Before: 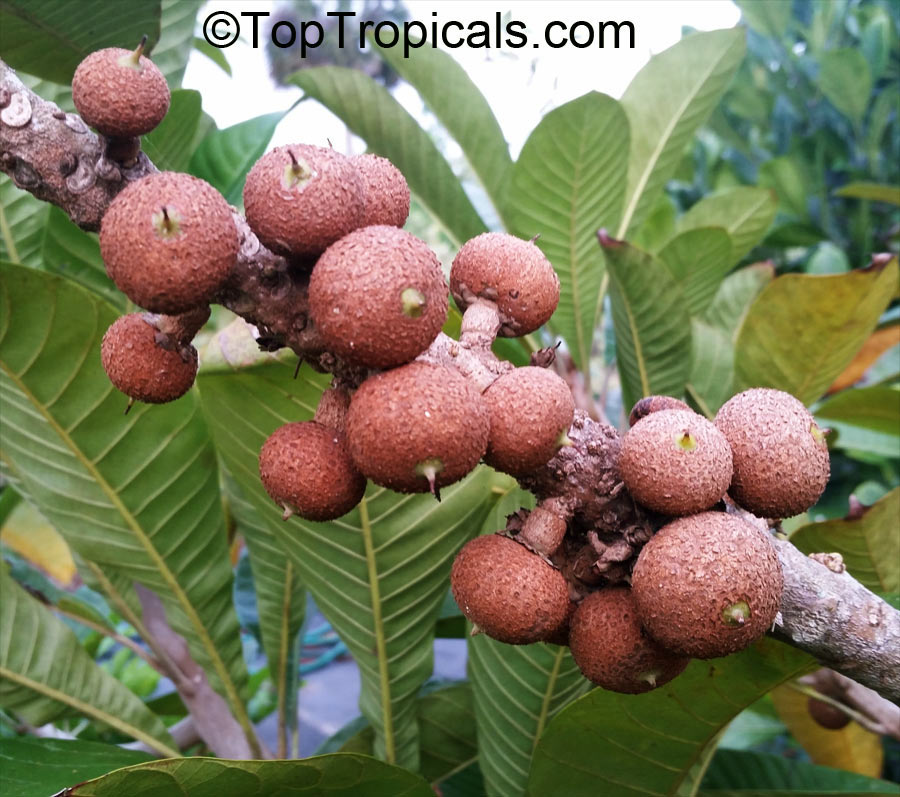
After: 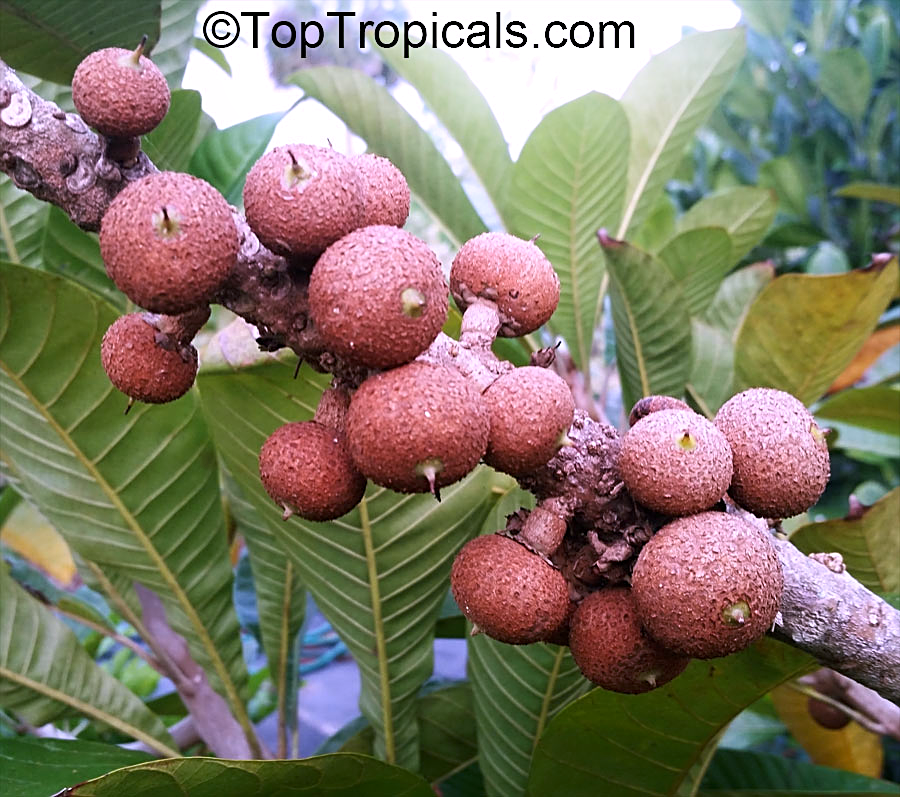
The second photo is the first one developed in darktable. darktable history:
white balance: red 1.042, blue 1.17
color calibration: x 0.342, y 0.356, temperature 5122 K
sharpen: on, module defaults
shadows and highlights: shadows -54.3, highlights 86.09, soften with gaussian
